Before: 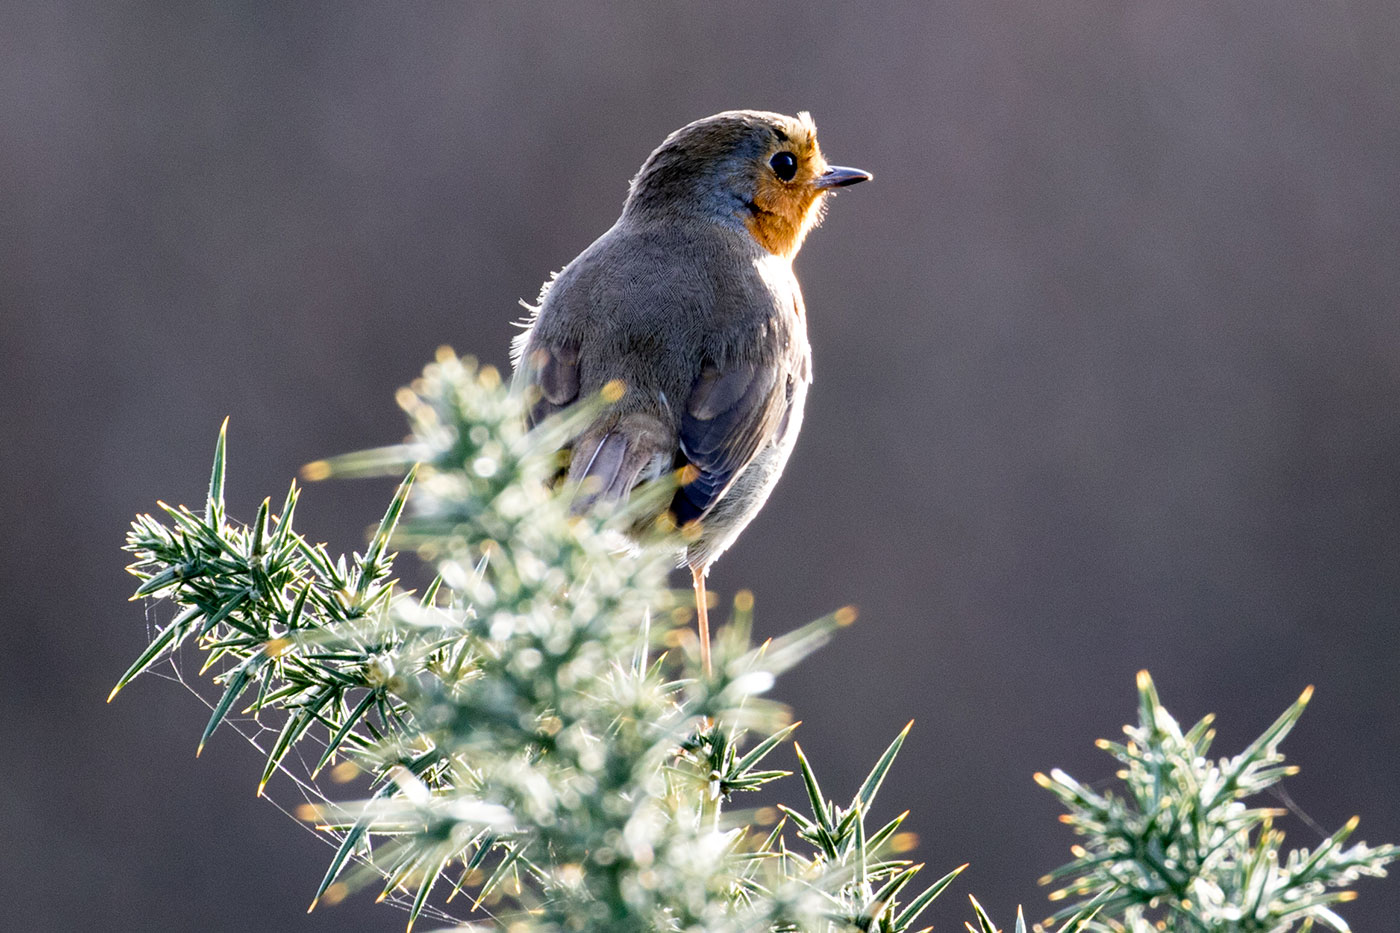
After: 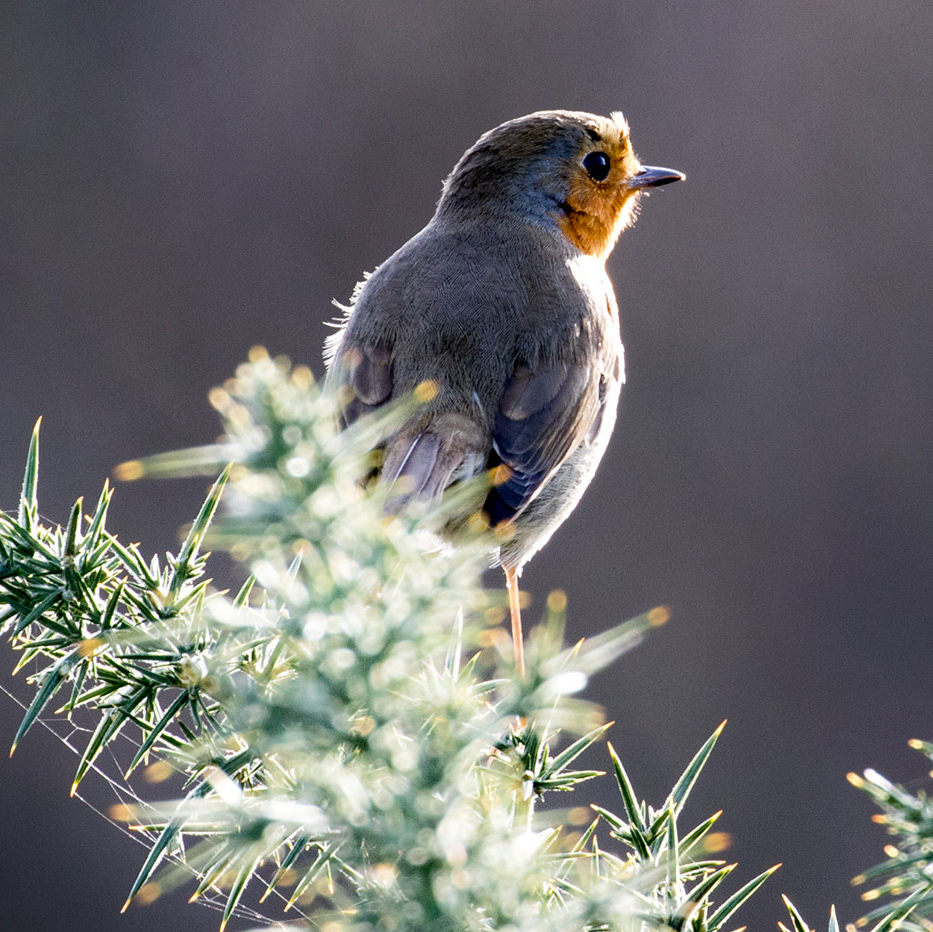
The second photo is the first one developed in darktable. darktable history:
shadows and highlights: shadows -90, highlights 90, soften with gaussian
crop and rotate: left 13.409%, right 19.924%
